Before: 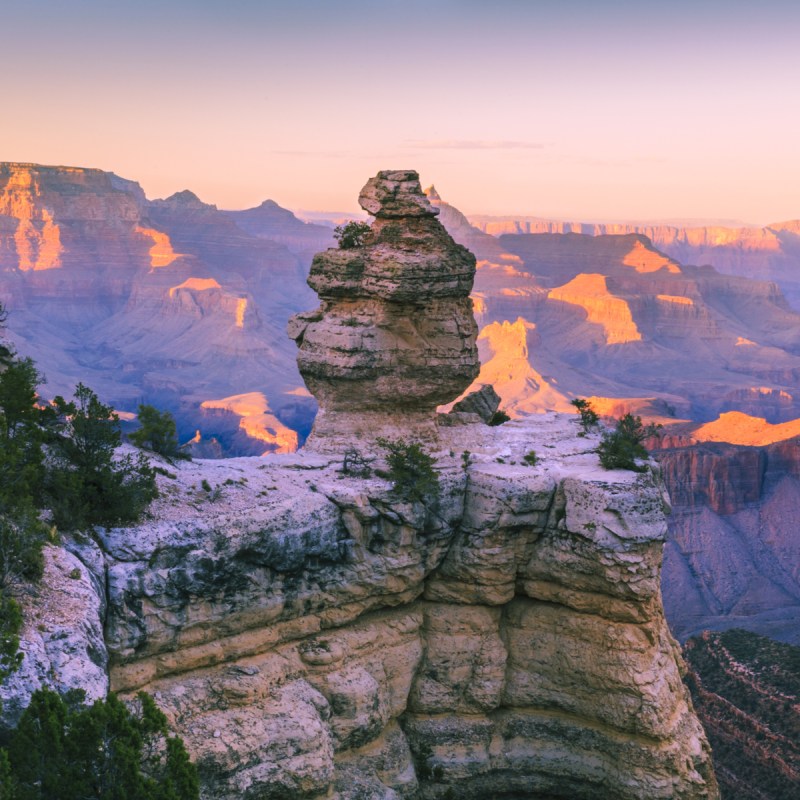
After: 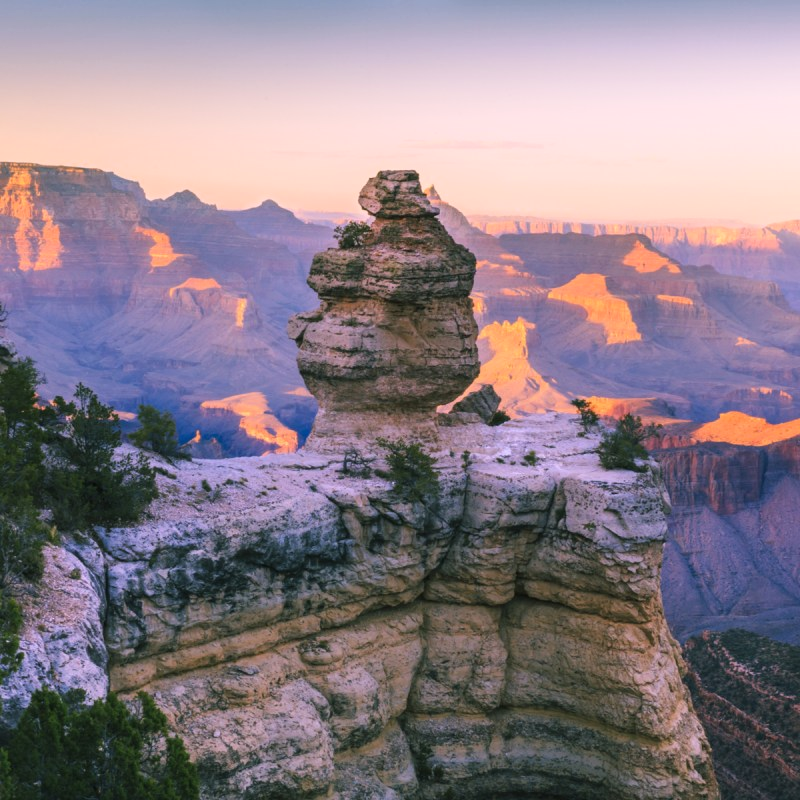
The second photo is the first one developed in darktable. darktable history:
shadows and highlights: shadows -0.999, highlights 40.46
